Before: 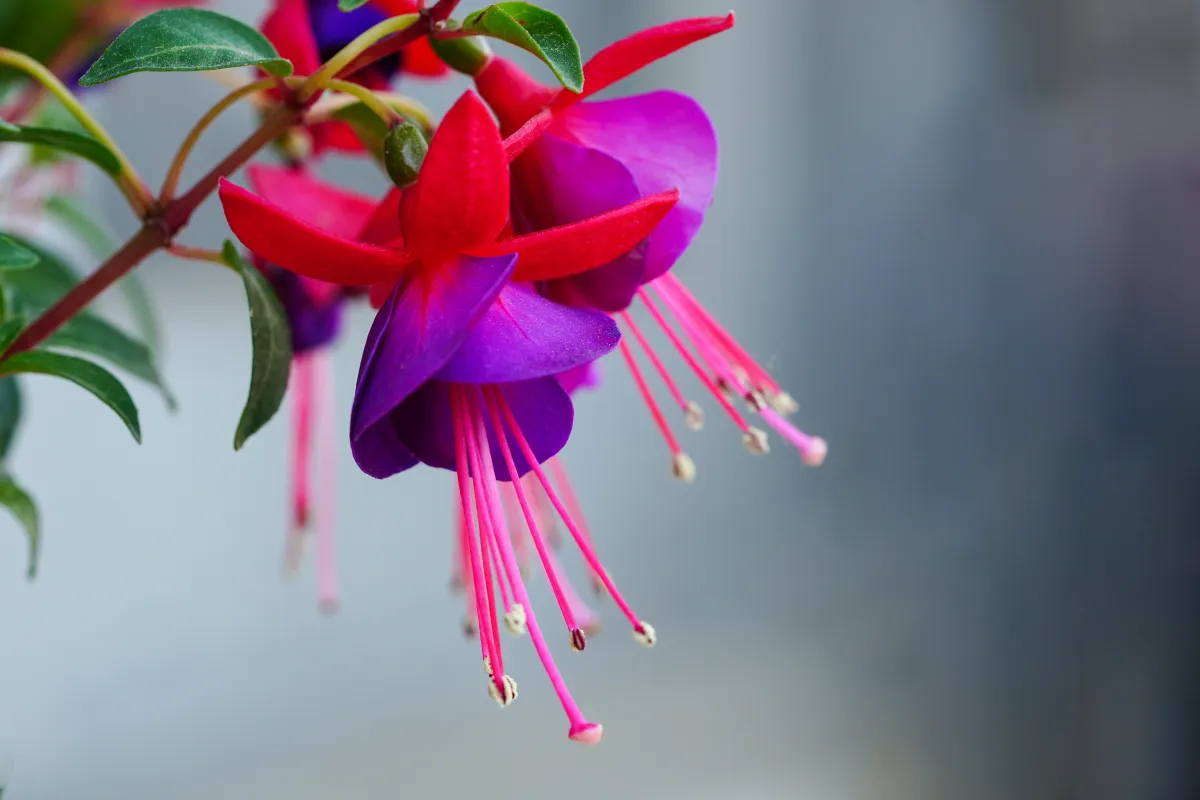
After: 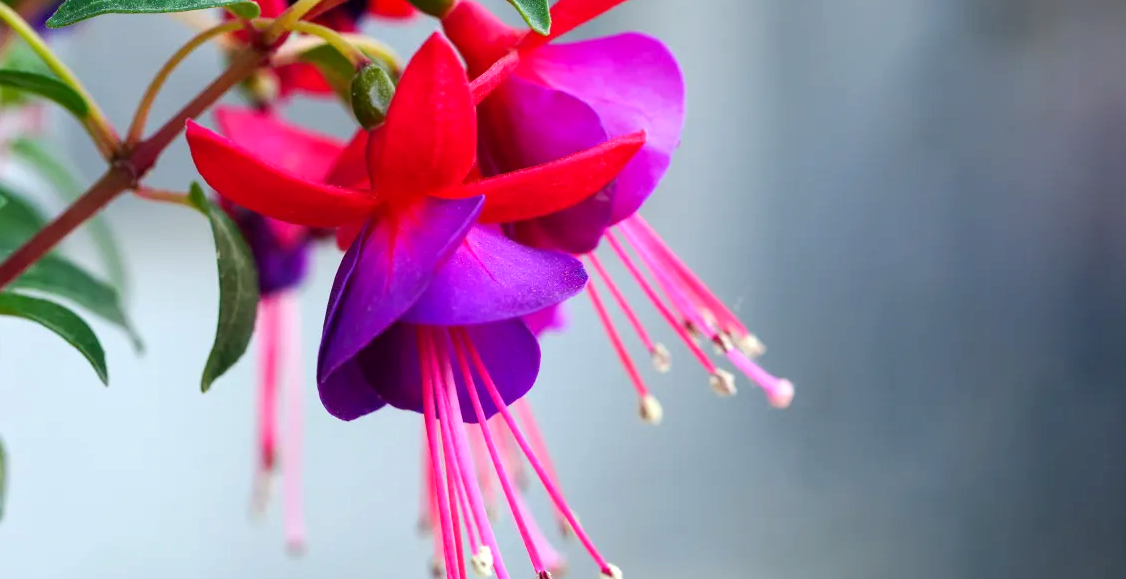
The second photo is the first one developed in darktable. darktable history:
exposure: black level correction 0.001, exposure 0.5 EV, compensate exposure bias true, compensate highlight preservation false
crop: left 2.786%, top 7.364%, right 3.343%, bottom 20.259%
